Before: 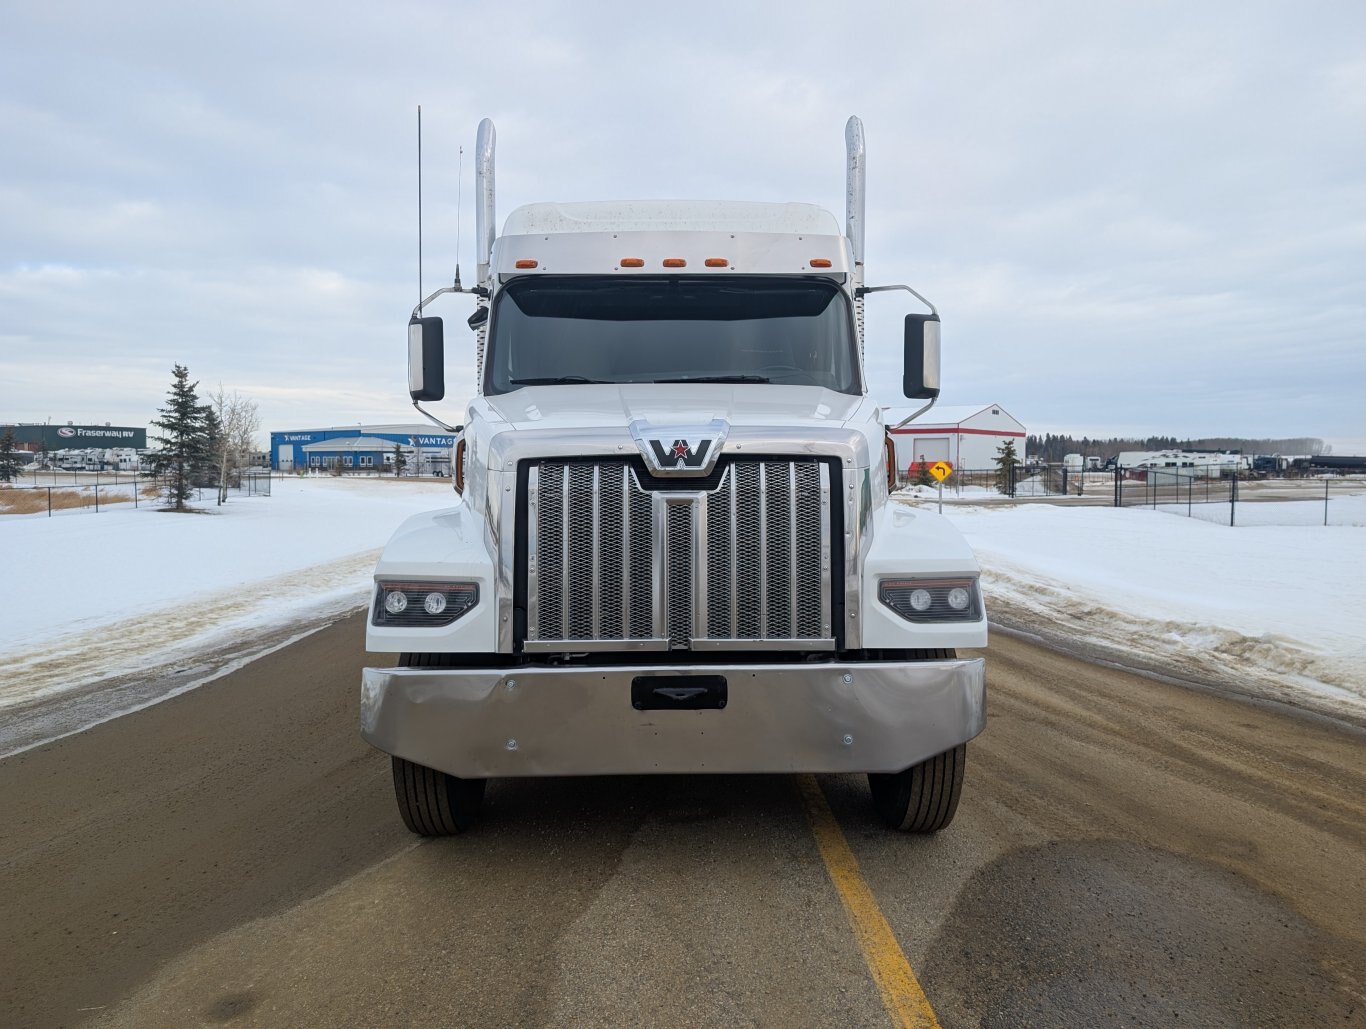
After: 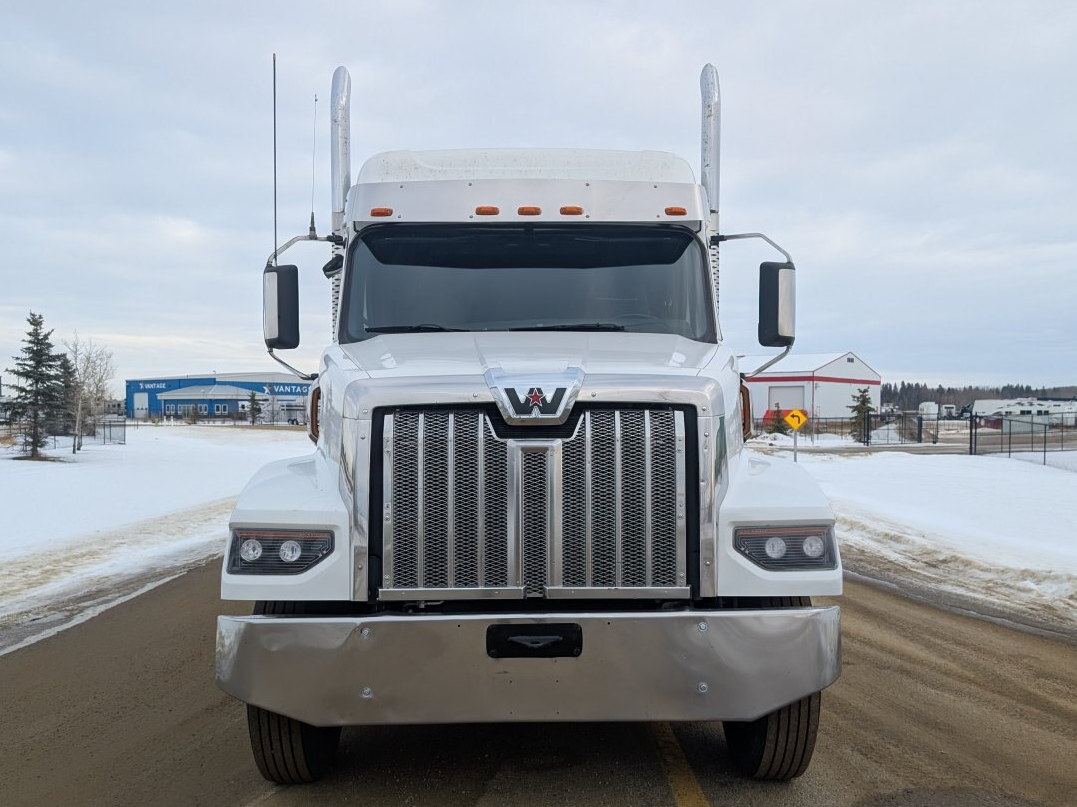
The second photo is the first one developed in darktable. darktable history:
crop and rotate: left 10.668%, top 5.073%, right 10.461%, bottom 16.461%
